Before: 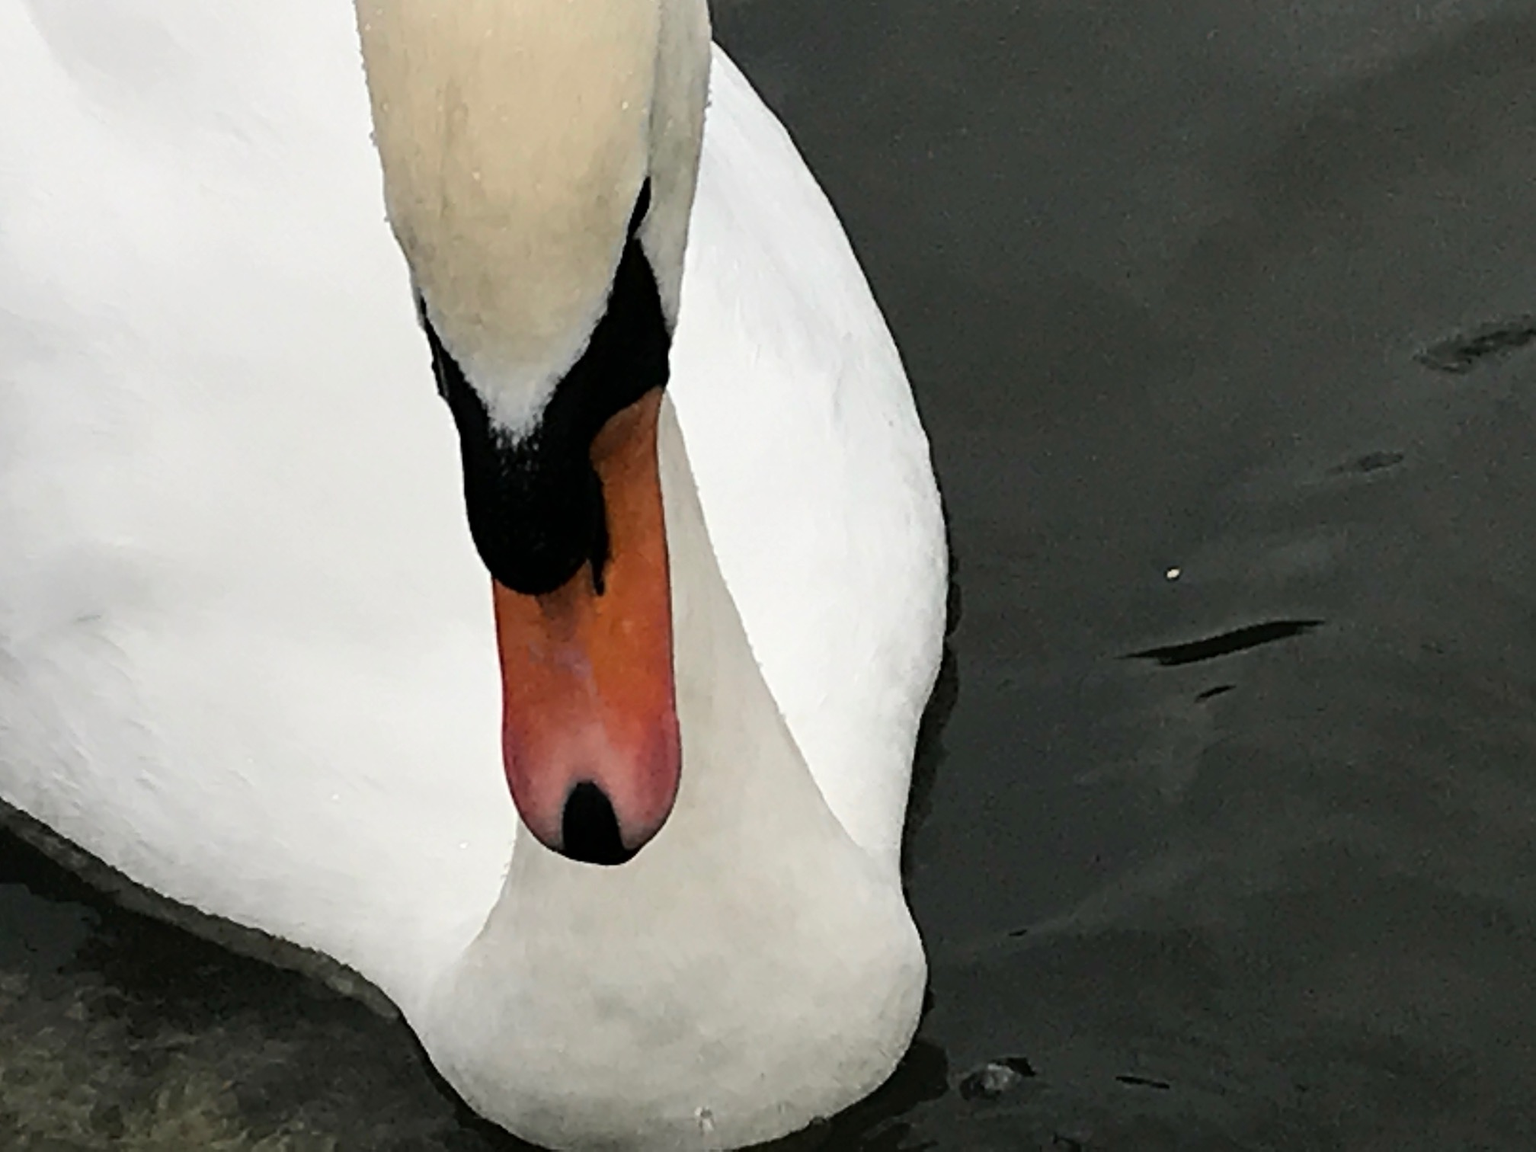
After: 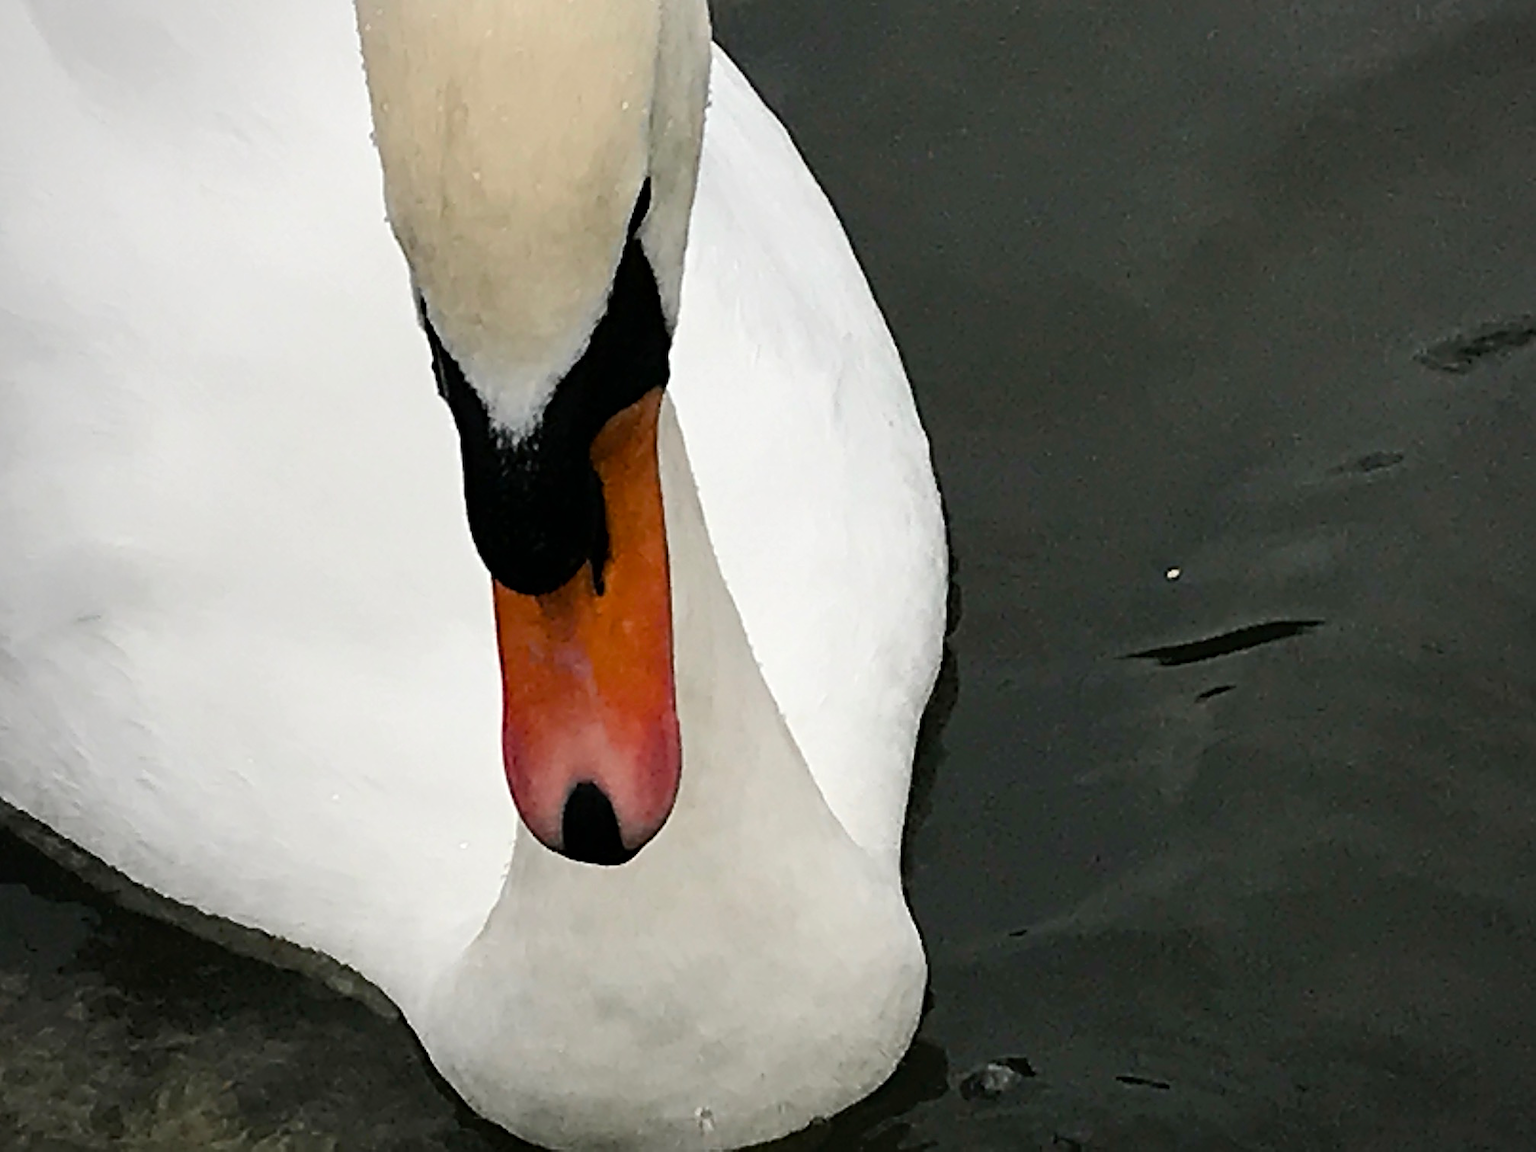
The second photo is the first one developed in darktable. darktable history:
color balance rgb: perceptual saturation grading › global saturation 20%, perceptual saturation grading › highlights -25%, perceptual saturation grading › shadows 25%
sharpen: on, module defaults
vignetting: fall-off radius 81.94%
